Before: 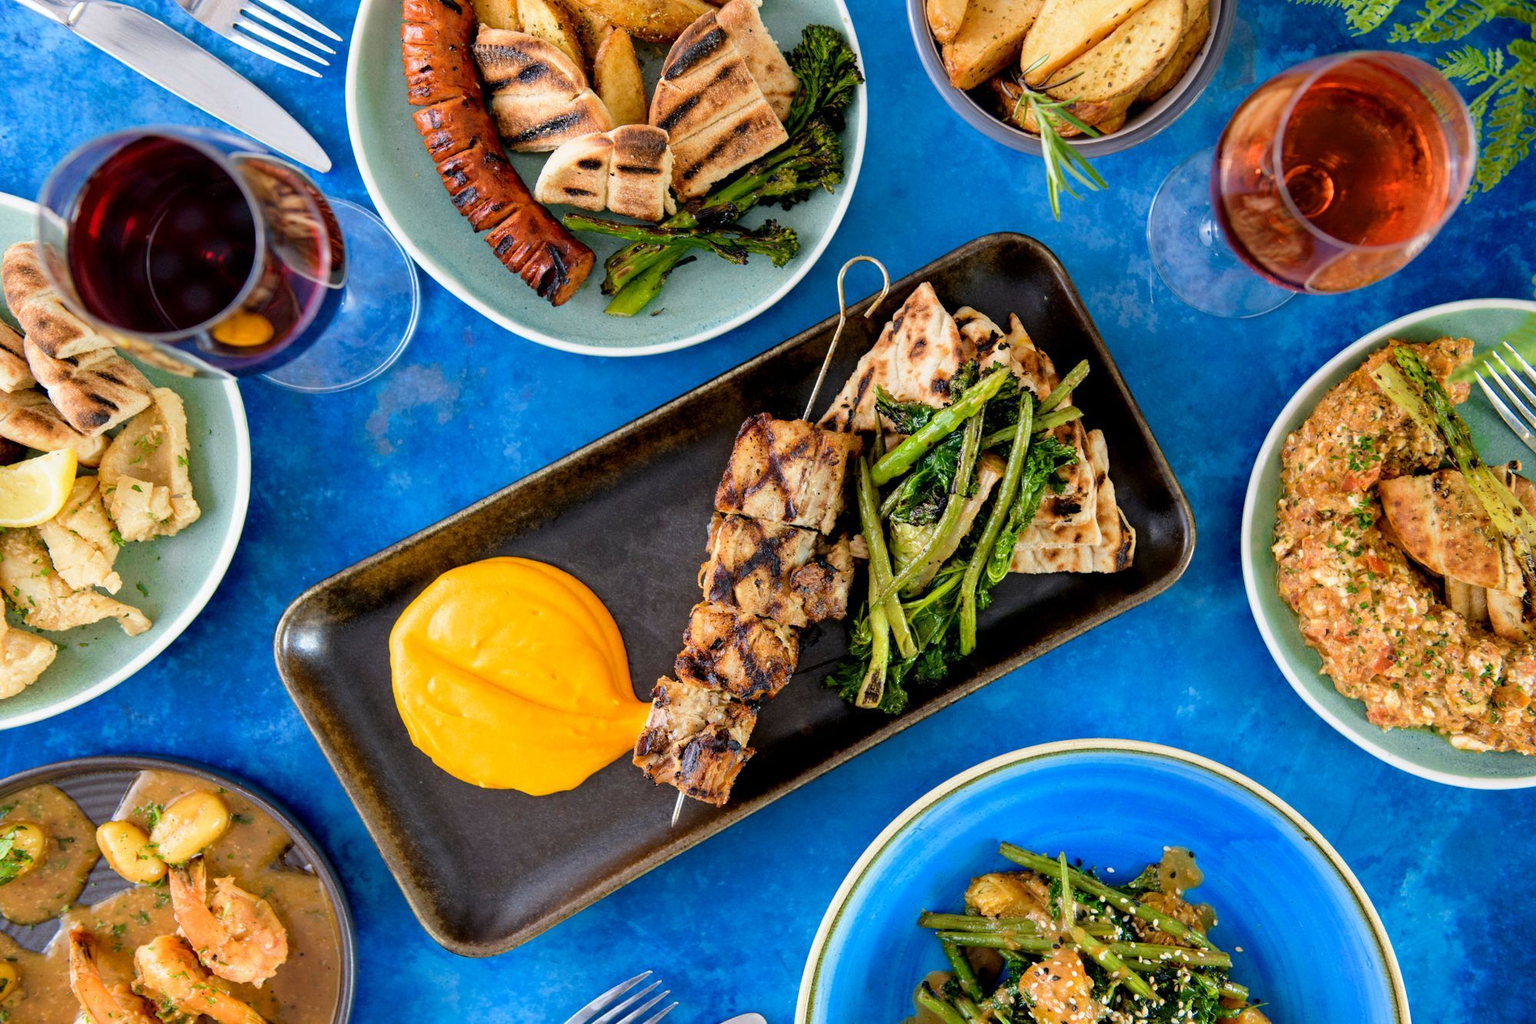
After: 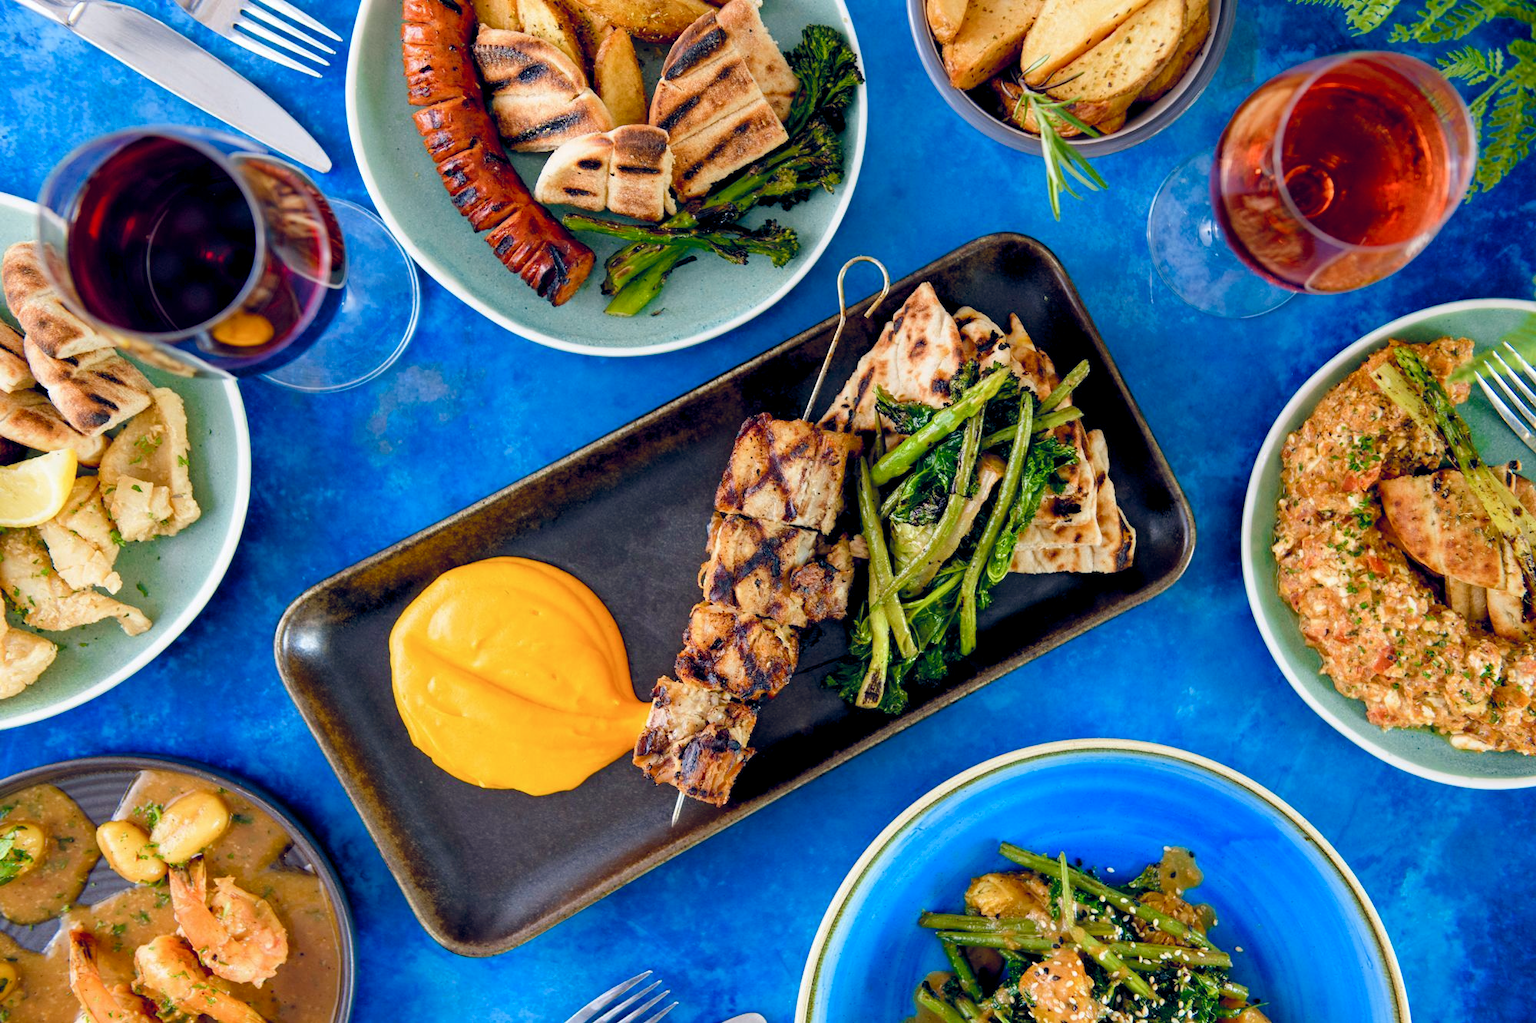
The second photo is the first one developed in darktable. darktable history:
color balance rgb: shadows lift › luminance -5.081%, shadows lift › chroma 1.234%, shadows lift › hue 218.86°, global offset › chroma 0.148%, global offset › hue 253.64°, perceptual saturation grading › global saturation 20%, perceptual saturation grading › highlights -24.785%, perceptual saturation grading › shadows 24.274%
